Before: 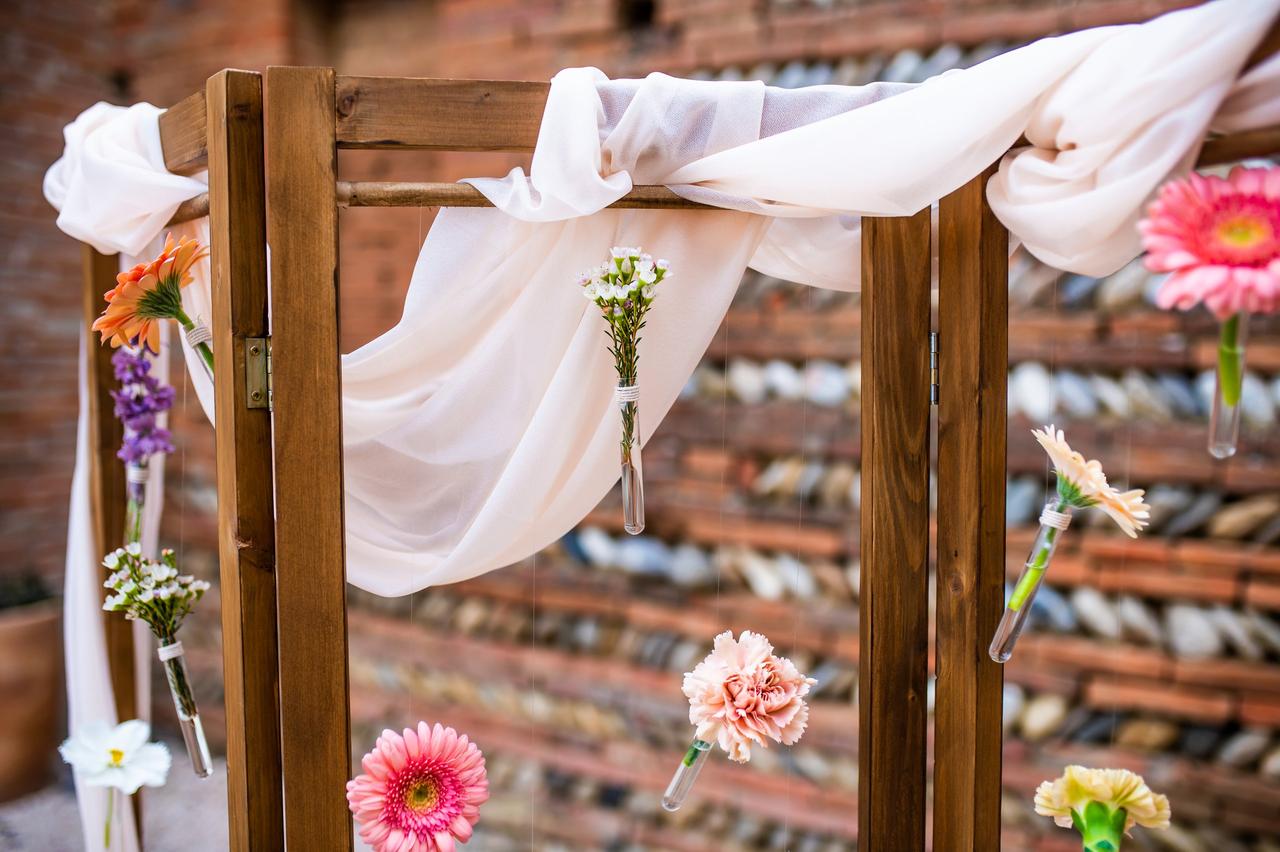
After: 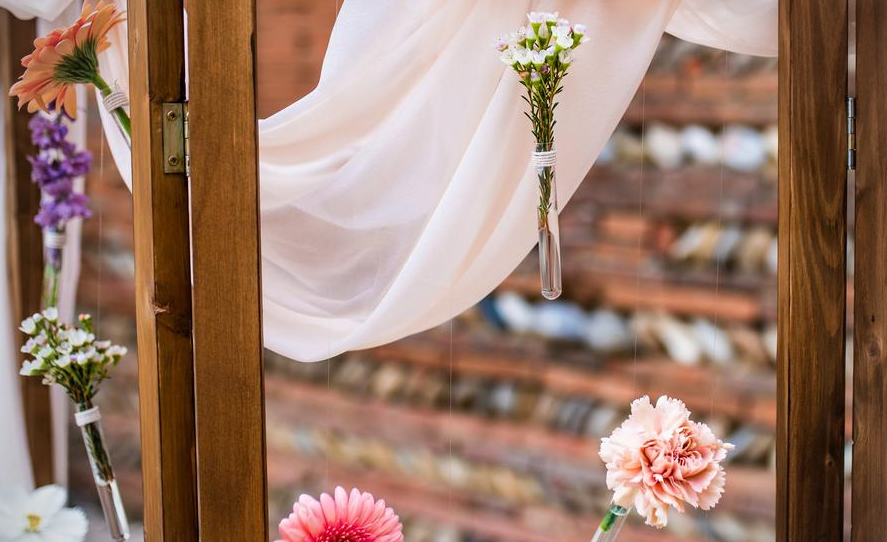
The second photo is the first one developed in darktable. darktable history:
vignetting: on, module defaults
crop: left 6.488%, top 27.668%, right 24.183%, bottom 8.656%
